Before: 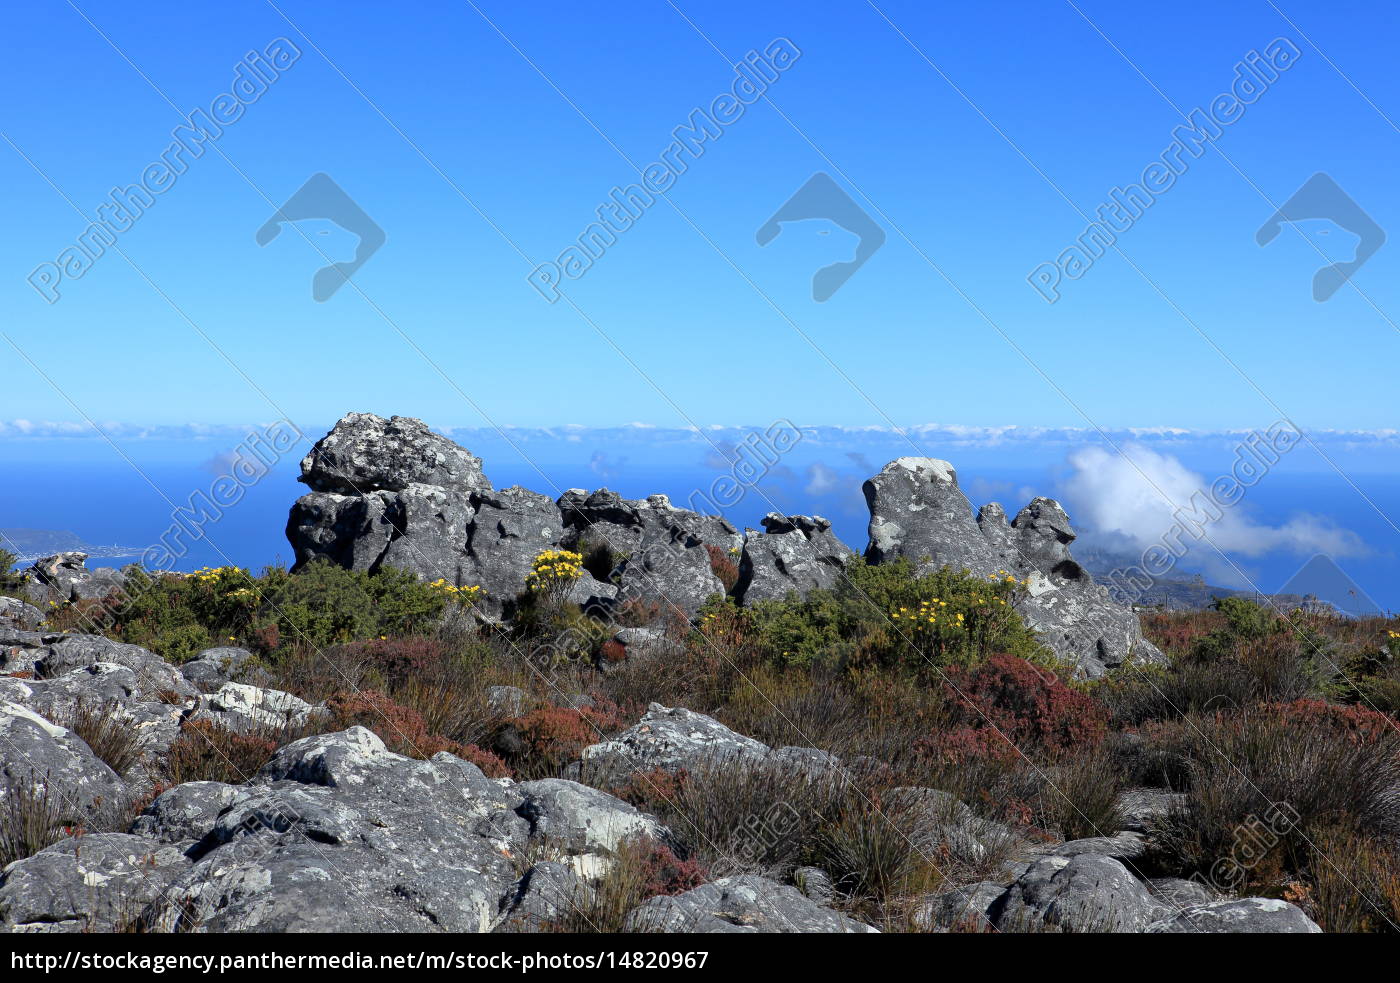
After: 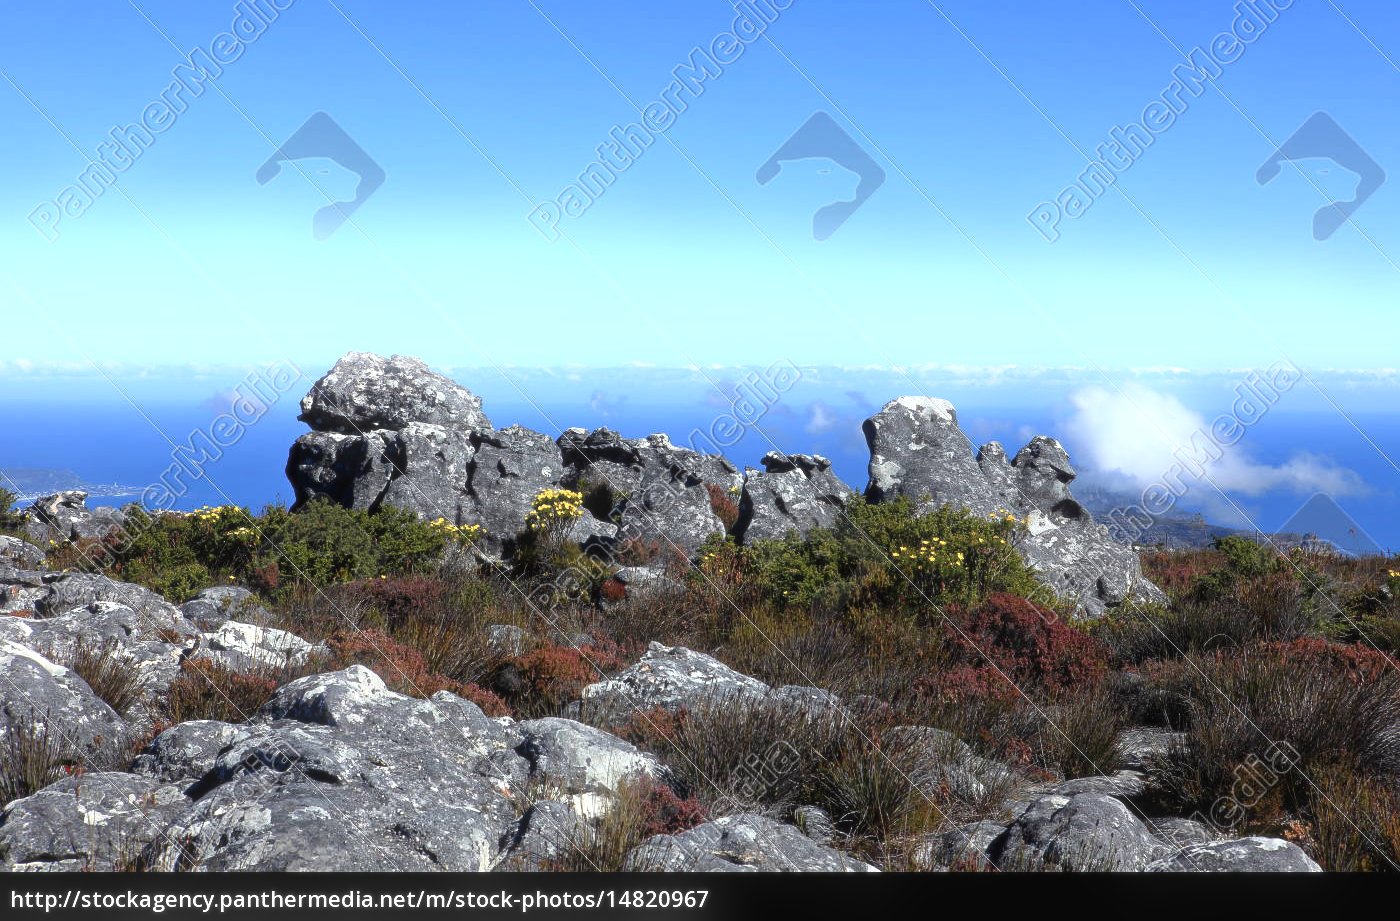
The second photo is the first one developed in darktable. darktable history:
crop and rotate: top 6.25%
color balance rgb: shadows lift › chroma 1%, shadows lift › hue 28.8°, power › hue 60°, highlights gain › chroma 1%, highlights gain › hue 60°, global offset › luminance 0.25%, perceptual saturation grading › highlights -20%, perceptual saturation grading › shadows 20%, perceptual brilliance grading › highlights 10%, perceptual brilliance grading › shadows -5%, global vibrance 19.67%
white balance: red 0.982, blue 1.018
sharpen: amount 0.2
contrast brightness saturation: contrast 0.05
bloom: size 5%, threshold 95%, strength 15%
soften: size 10%, saturation 50%, brightness 0.2 EV, mix 10%
